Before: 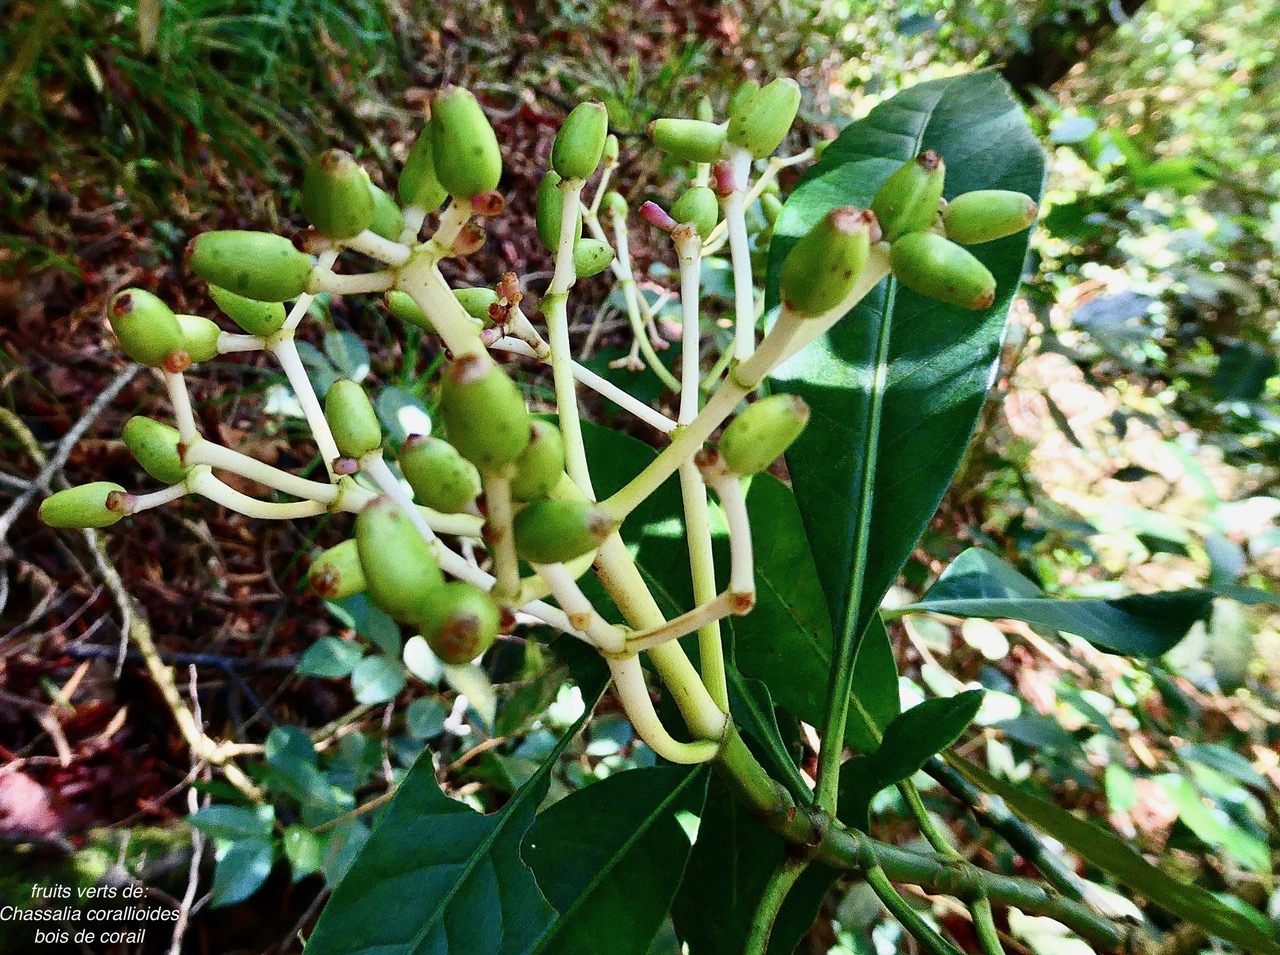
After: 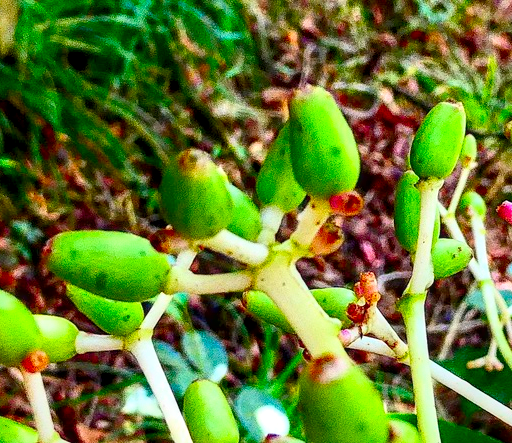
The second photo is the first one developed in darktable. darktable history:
local contrast: detail 130%
crop and rotate: left 11.107%, top 0.082%, right 48.875%, bottom 53.441%
contrast brightness saturation: contrast 0.205, brightness 0.196, saturation 0.819
exposure: exposure 0.15 EV, compensate exposure bias true, compensate highlight preservation false
